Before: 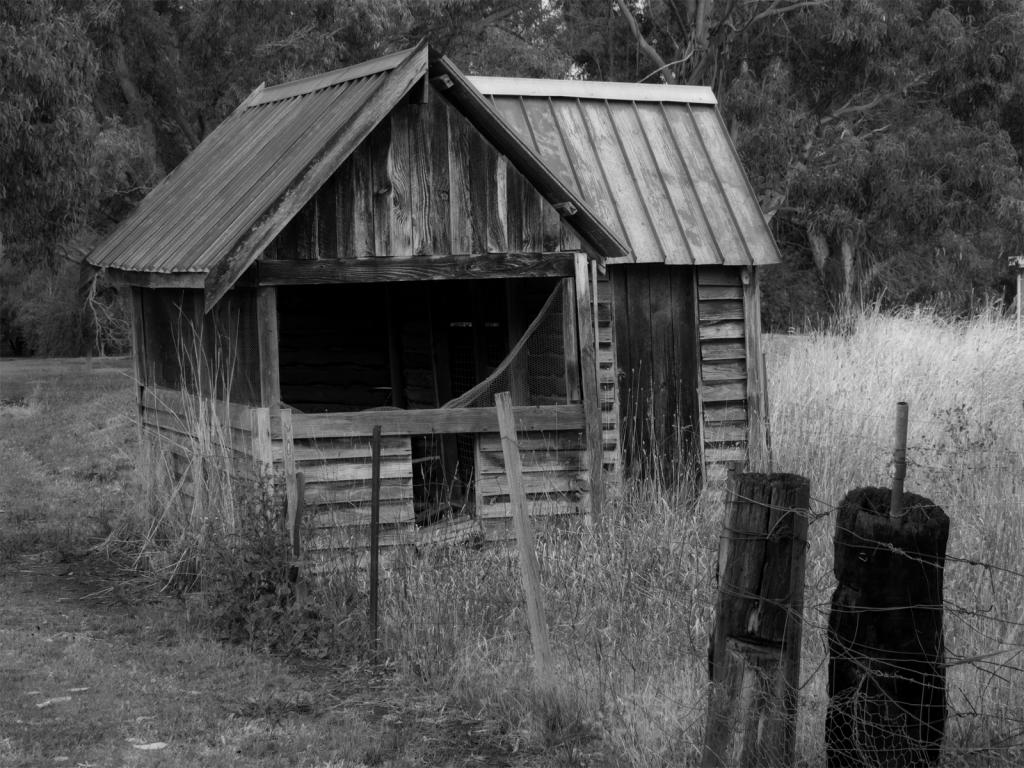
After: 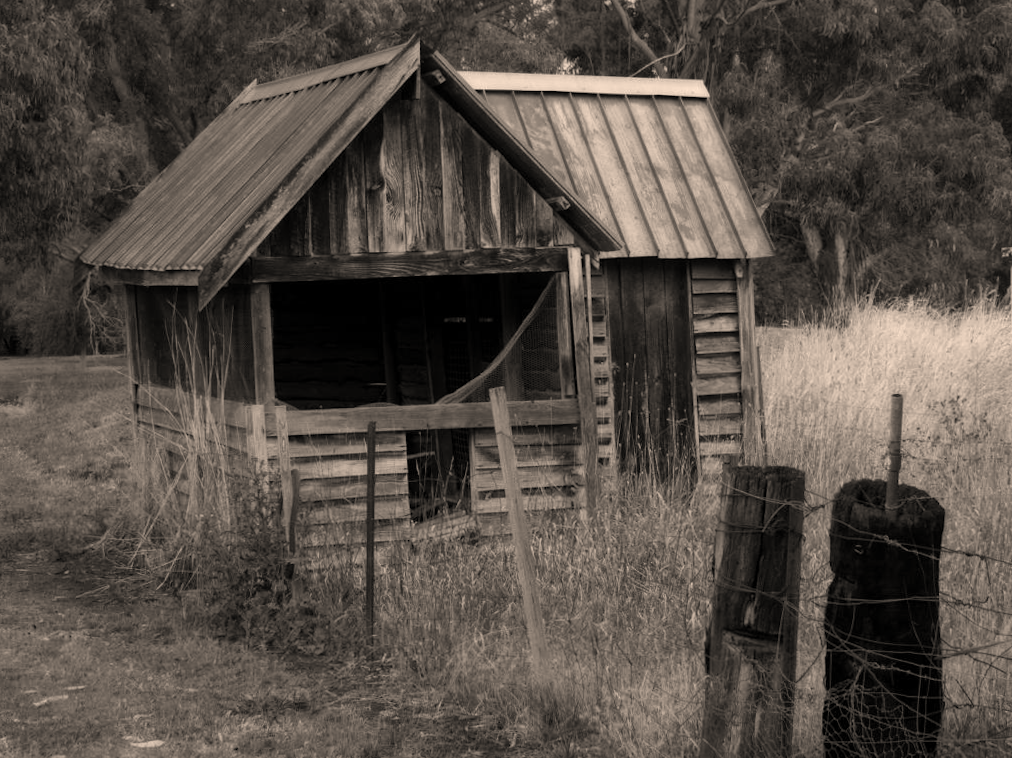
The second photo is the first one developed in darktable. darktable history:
white balance: red 1.029, blue 0.92
rotate and perspective: rotation -0.45°, automatic cropping original format, crop left 0.008, crop right 0.992, crop top 0.012, crop bottom 0.988
color correction: highlights a* 7.34, highlights b* 4.37
